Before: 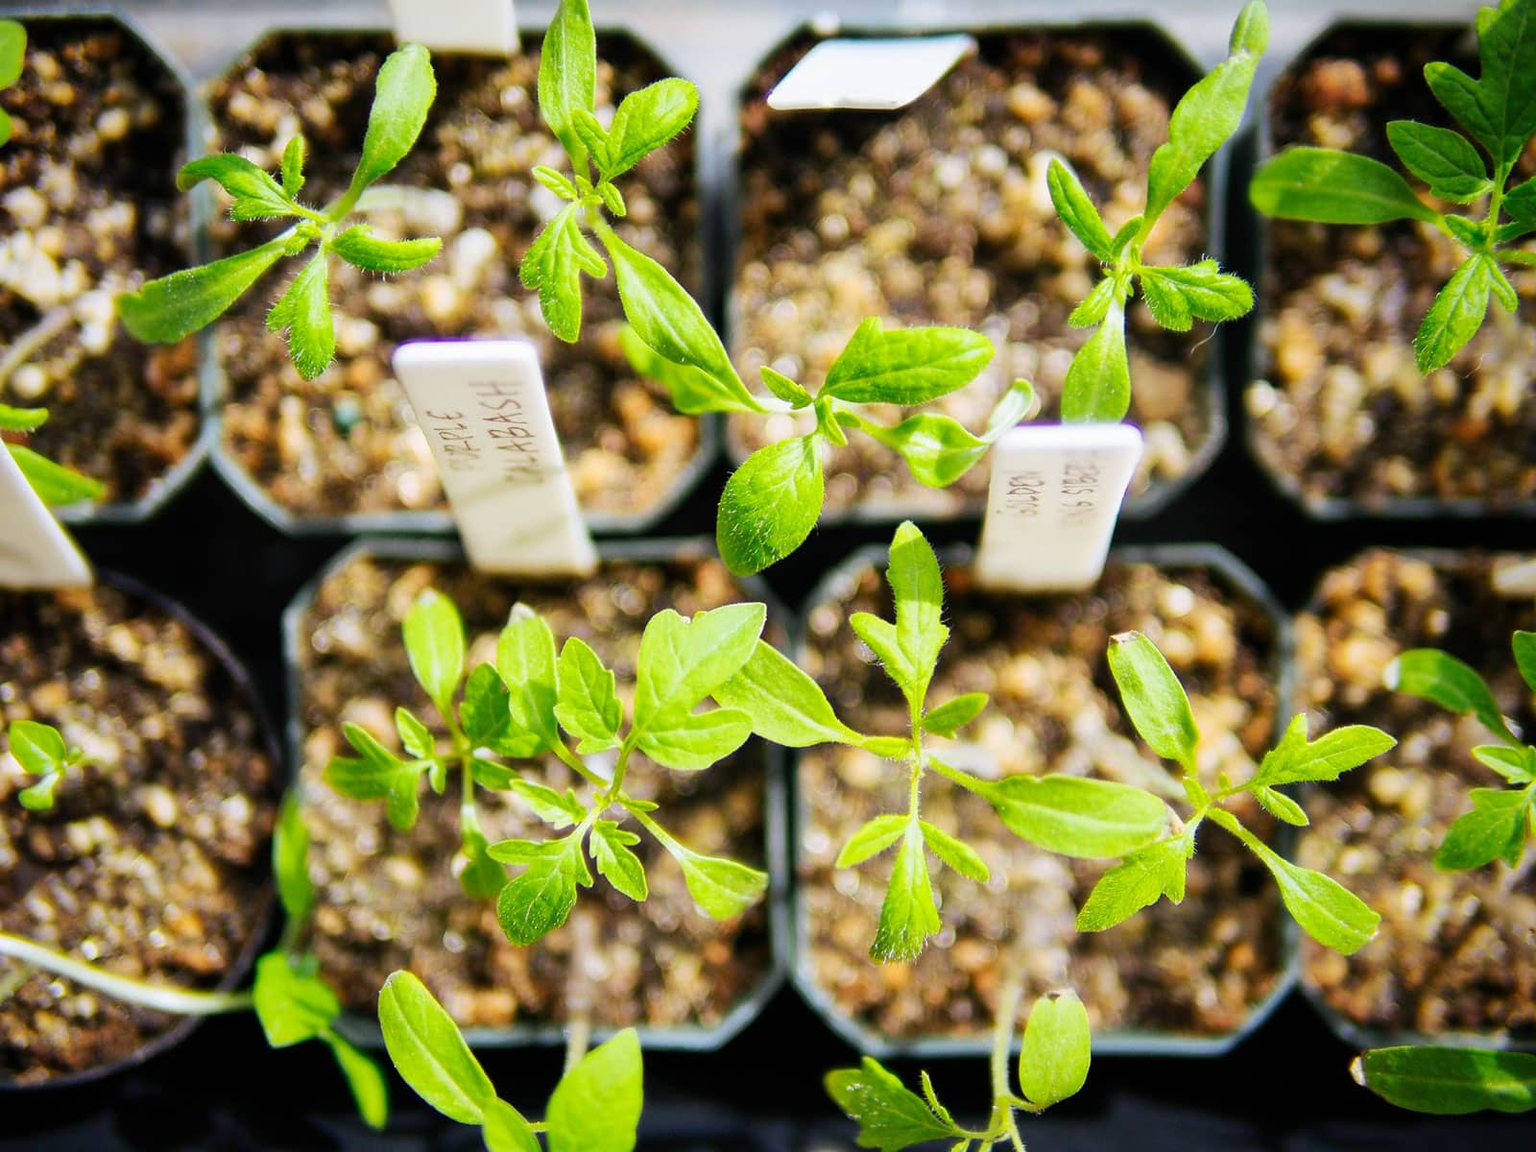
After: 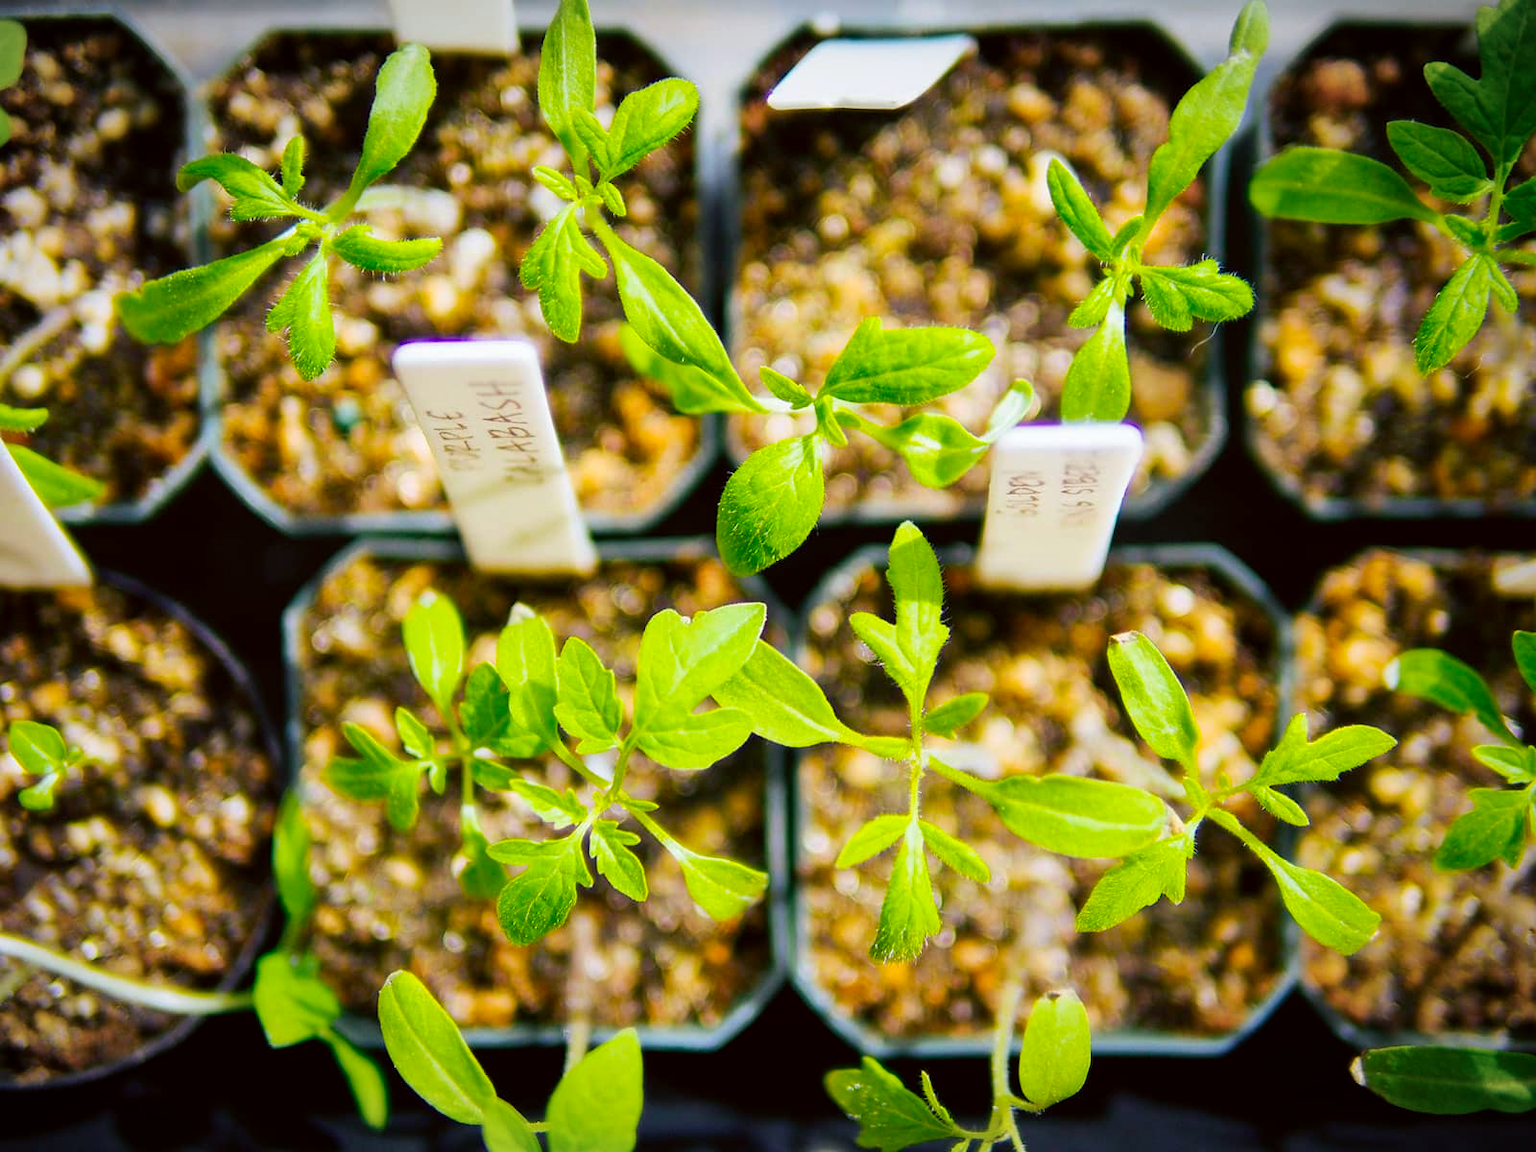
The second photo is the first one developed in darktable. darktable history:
color balance rgb: shadows lift › chroma 5.485%, shadows lift › hue 238.66°, highlights gain › chroma 1.375%, highlights gain › hue 51.41°, perceptual saturation grading › global saturation 30.05%, global vibrance 20%
color correction: highlights a* -5.04, highlights b* -4.46, shadows a* 3.87, shadows b* 4.42
vignetting: fall-off start 98.45%, fall-off radius 100.15%, width/height ratio 1.424
